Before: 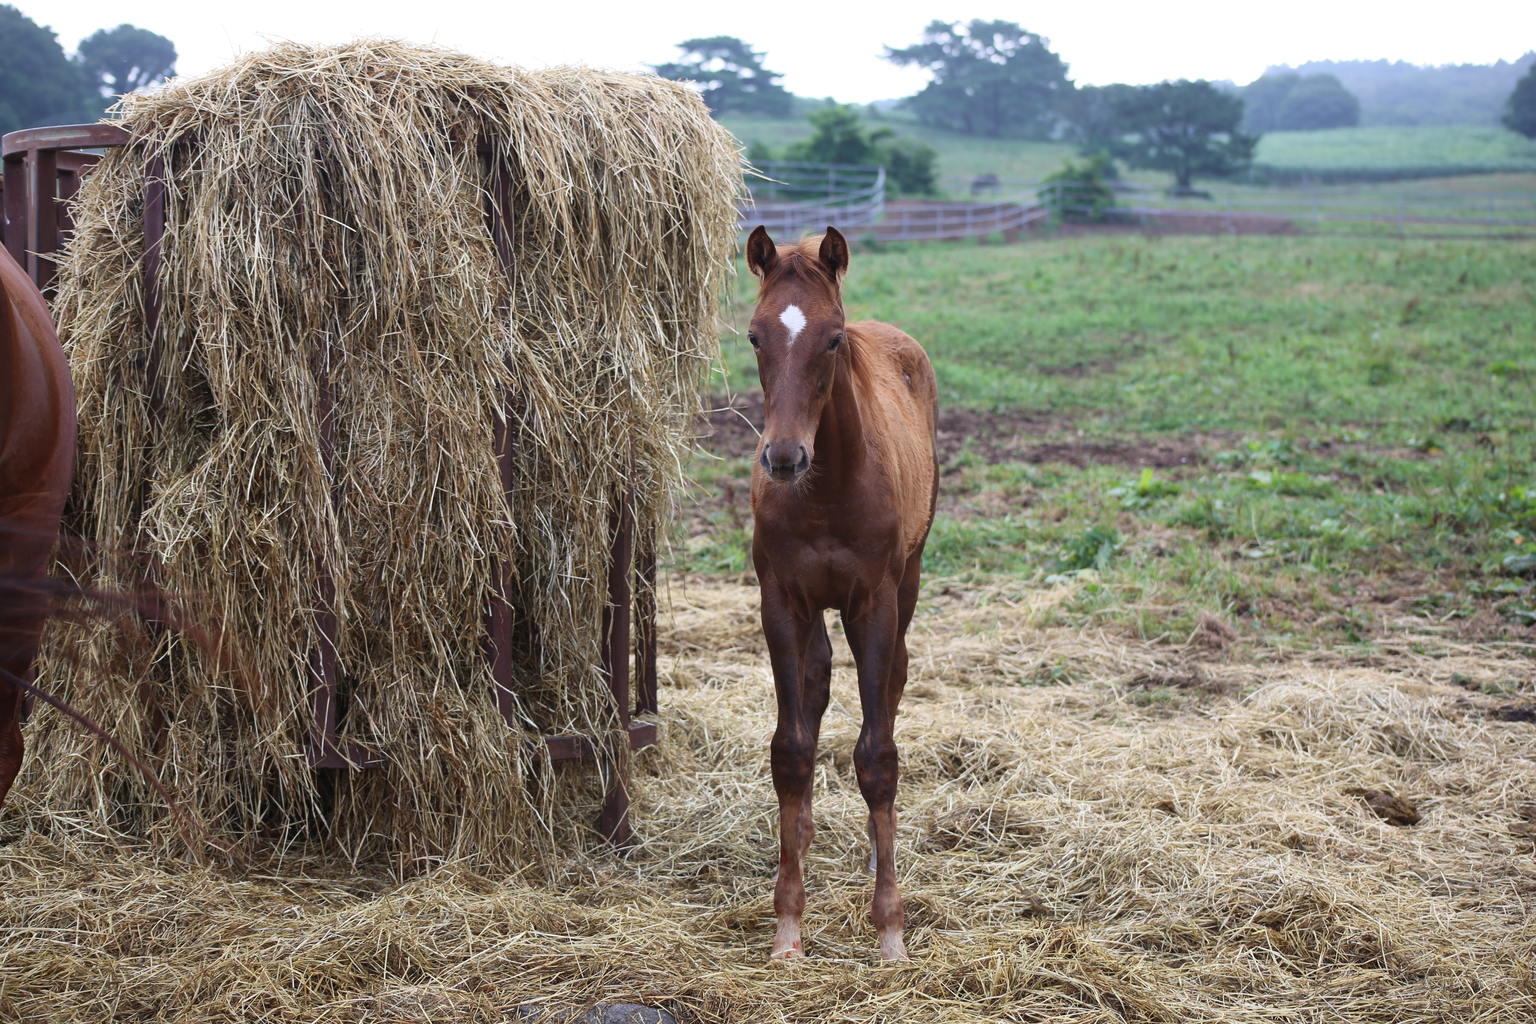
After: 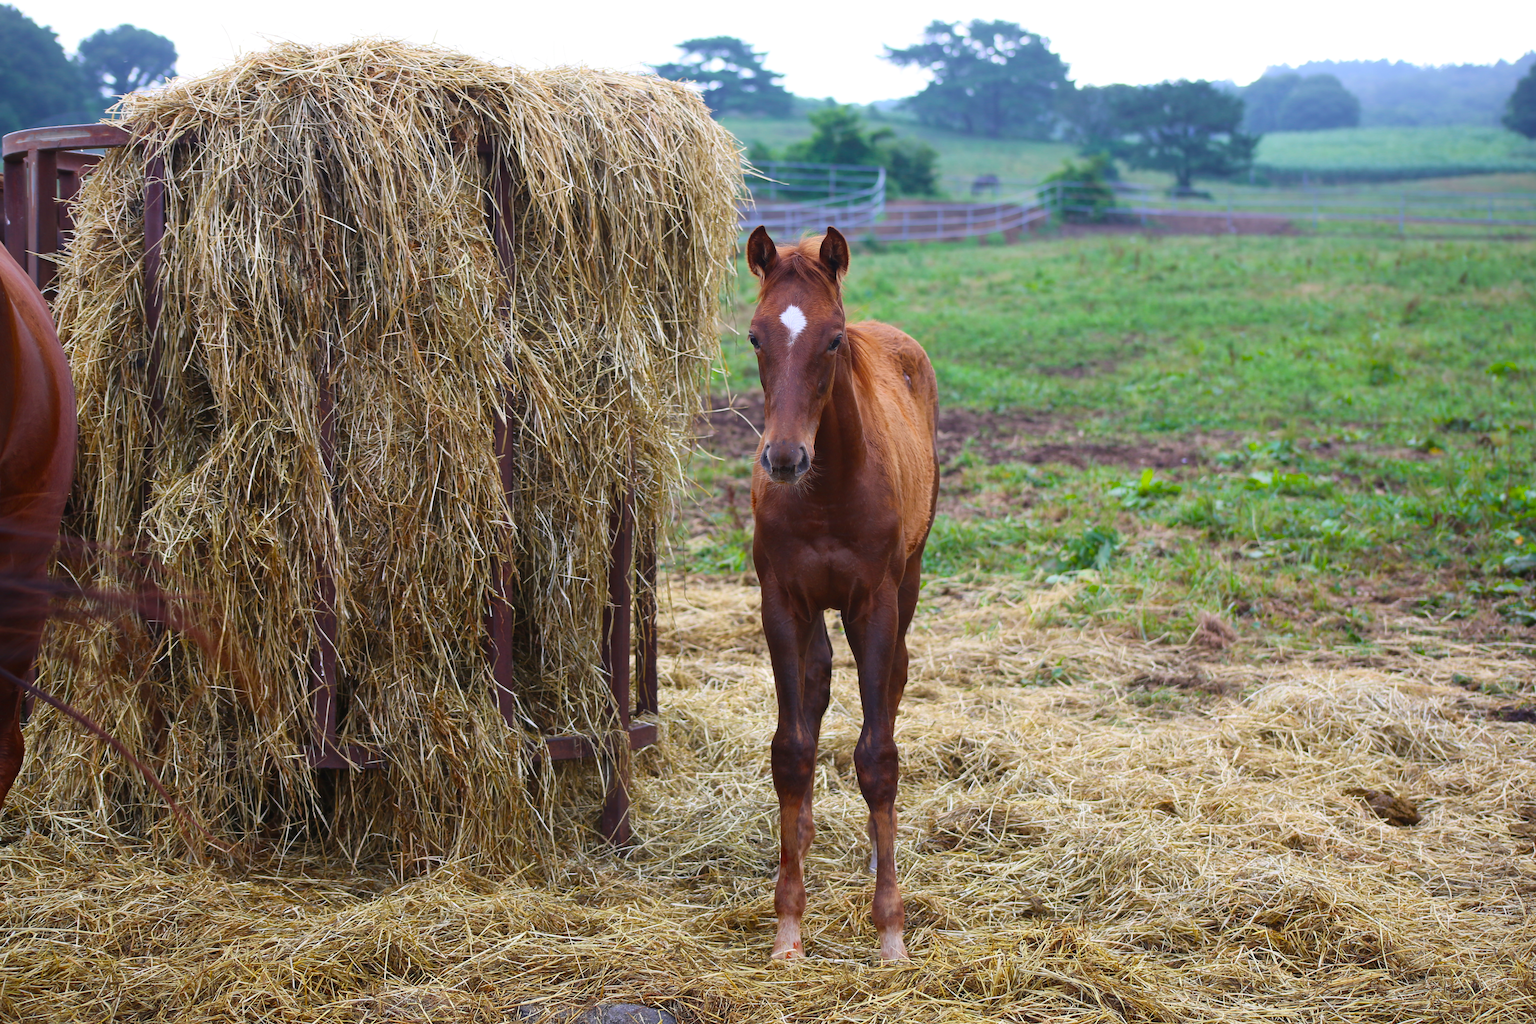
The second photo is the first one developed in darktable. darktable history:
color balance rgb: perceptual saturation grading › global saturation 50.487%, global vibrance 11.06%
